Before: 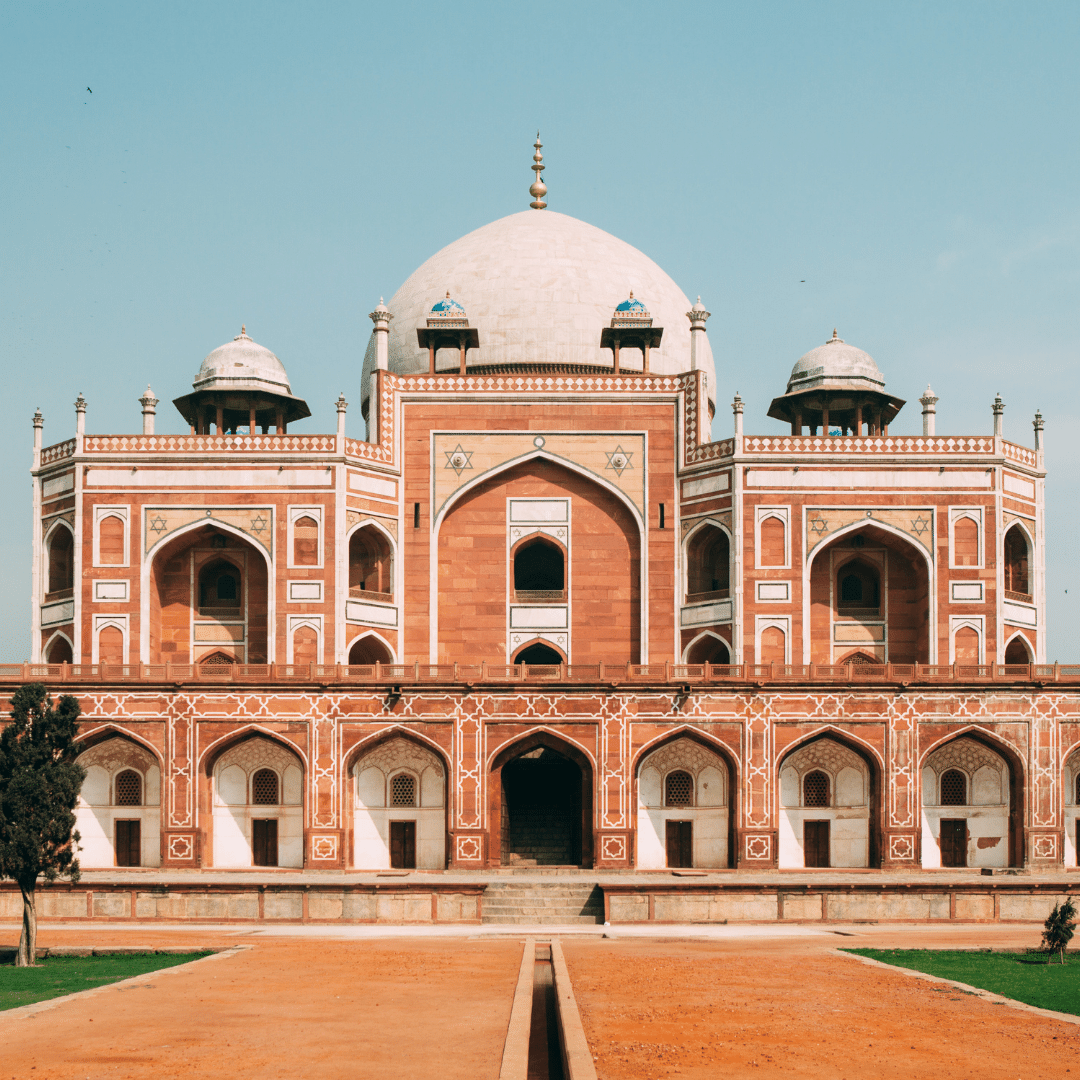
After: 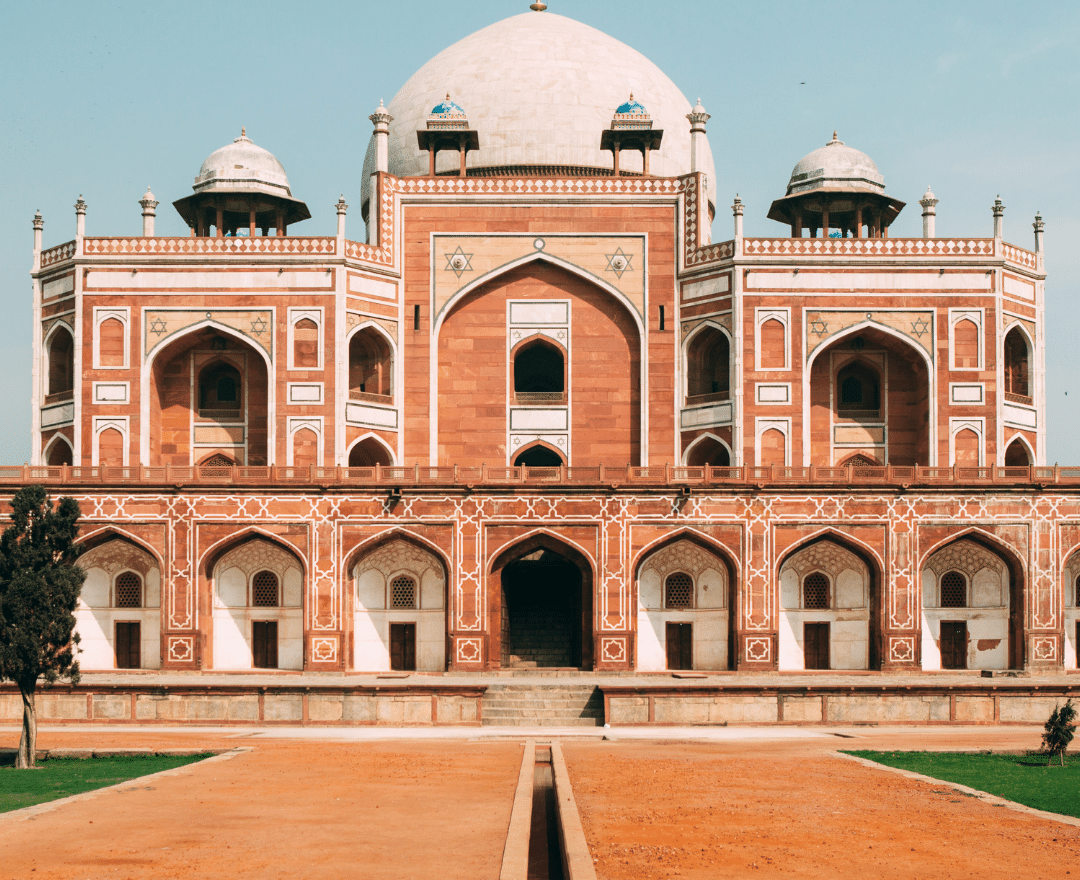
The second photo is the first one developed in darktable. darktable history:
shadows and highlights: shadows -8.77, white point adjustment 1.49, highlights 11.49
crop and rotate: top 18.514%
